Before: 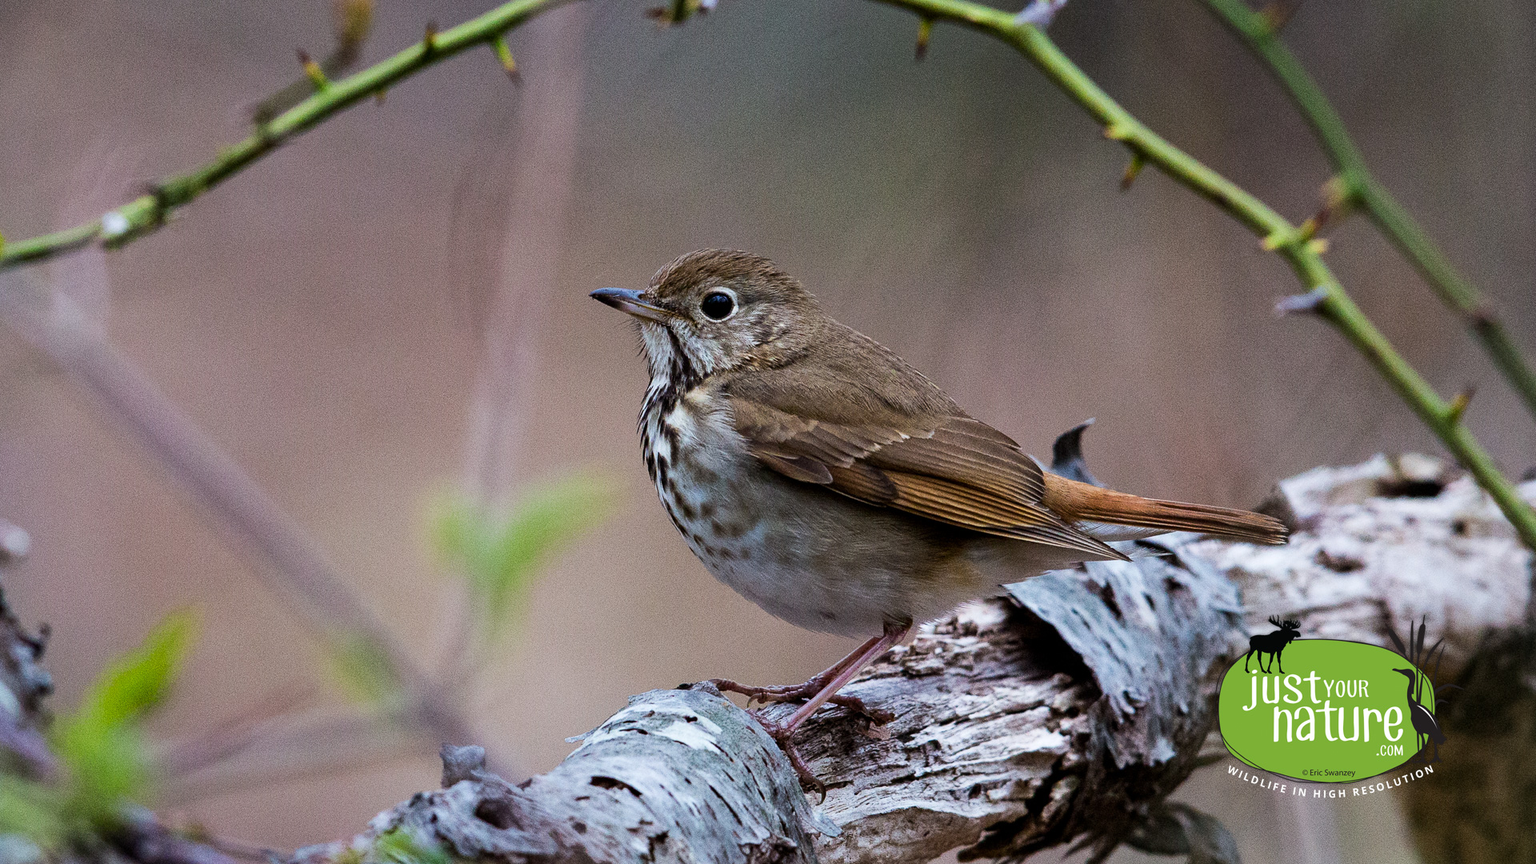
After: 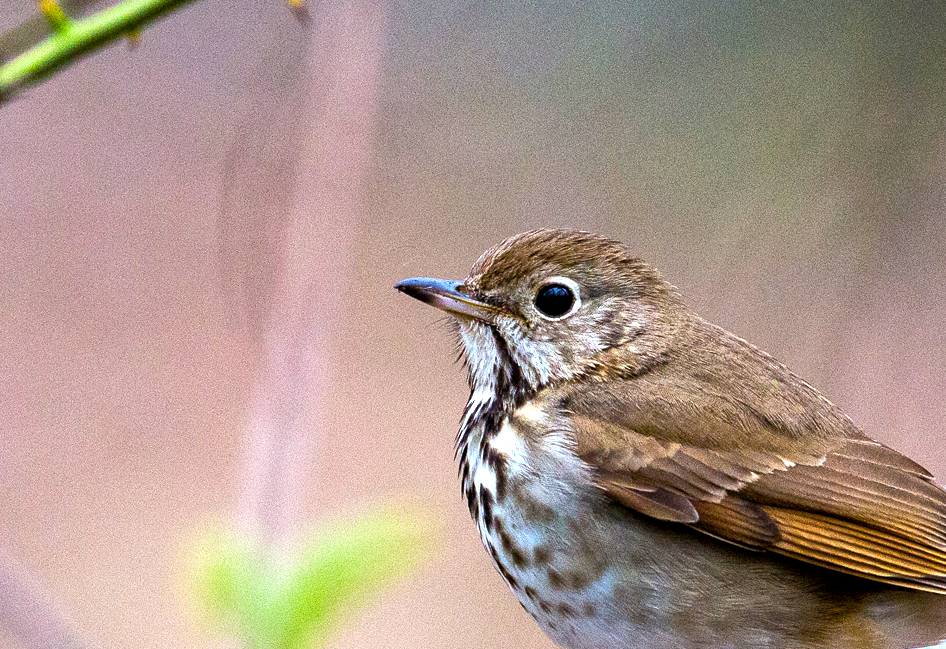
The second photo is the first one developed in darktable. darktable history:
color balance rgb: perceptual saturation grading › global saturation 20%, global vibrance 20%
exposure: black level correction 0.001, exposure 1.05 EV, compensate exposure bias true, compensate highlight preservation false
crop: left 17.835%, top 7.675%, right 32.881%, bottom 32.213%
